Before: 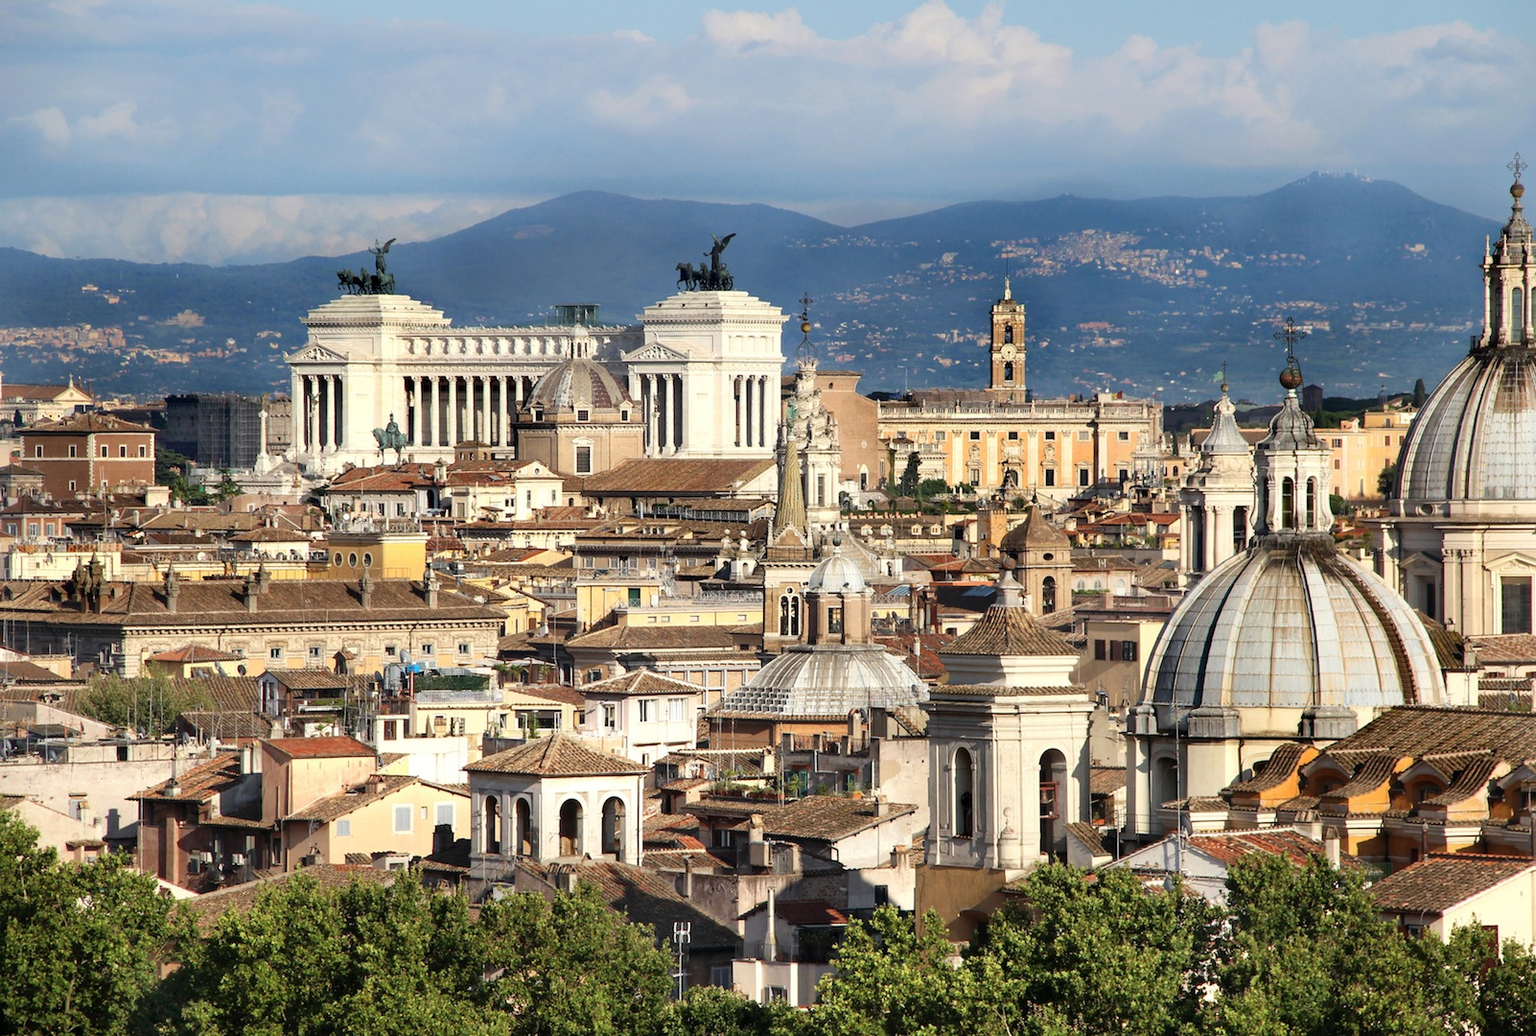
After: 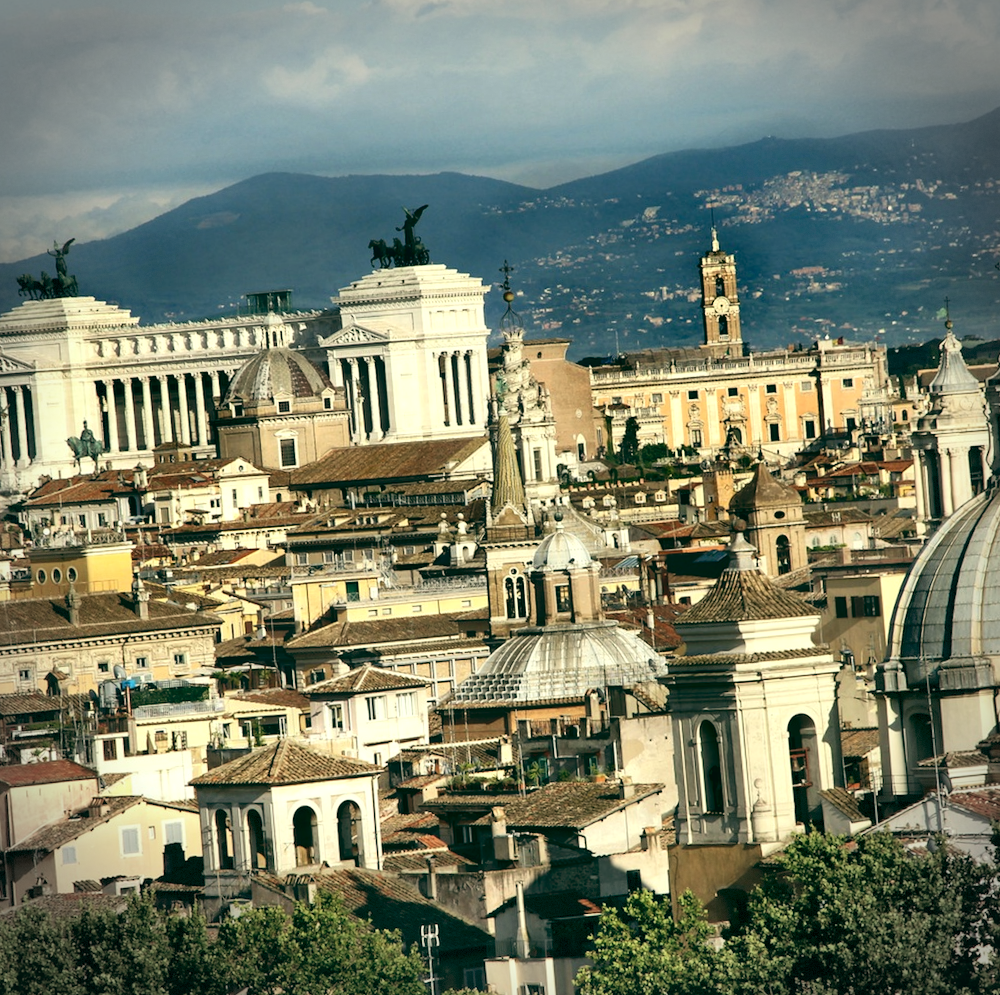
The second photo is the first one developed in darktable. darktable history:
local contrast: mode bilateral grid, contrast 70, coarseness 75, detail 180%, midtone range 0.2
color balance: lift [1.005, 0.99, 1.007, 1.01], gamma [1, 1.034, 1.032, 0.966], gain [0.873, 1.055, 1.067, 0.933]
crop and rotate: left 17.732%, right 15.423%
vignetting: dithering 8-bit output, unbound false
rotate and perspective: rotation -4.57°, crop left 0.054, crop right 0.944, crop top 0.087, crop bottom 0.914
